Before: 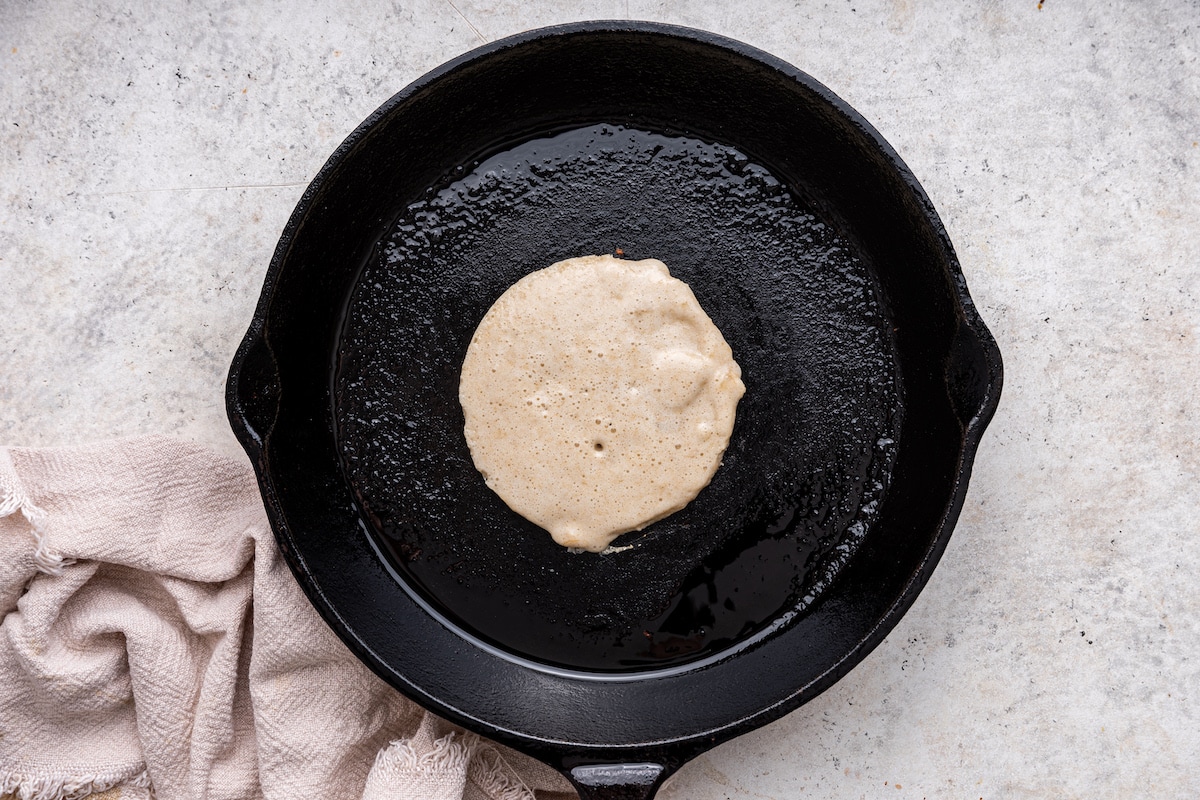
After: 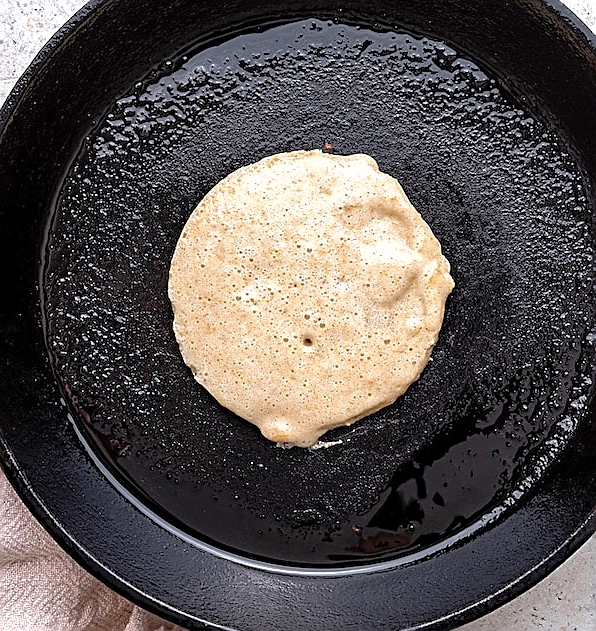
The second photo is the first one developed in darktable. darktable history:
exposure: exposure 0.562 EV, compensate highlight preservation false
crop and rotate: angle 0.015°, left 24.26%, top 13.181%, right 26.047%, bottom 7.809%
shadows and highlights: on, module defaults
sharpen: radius 1.394, amount 1.247, threshold 0.724
haze removal: adaptive false
